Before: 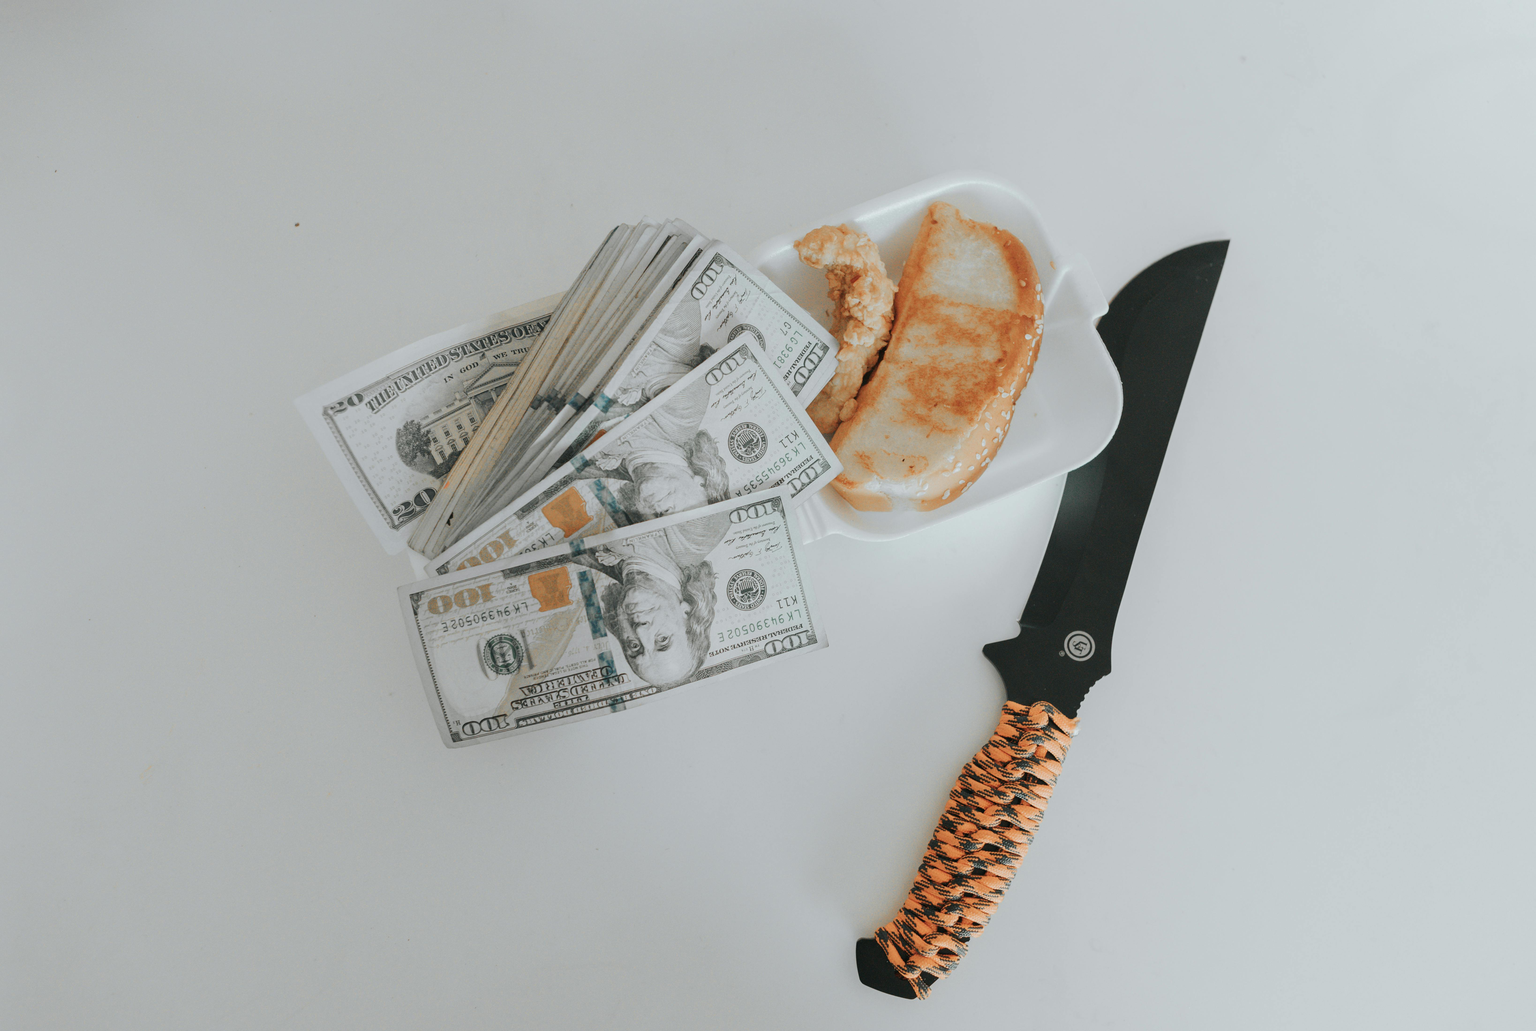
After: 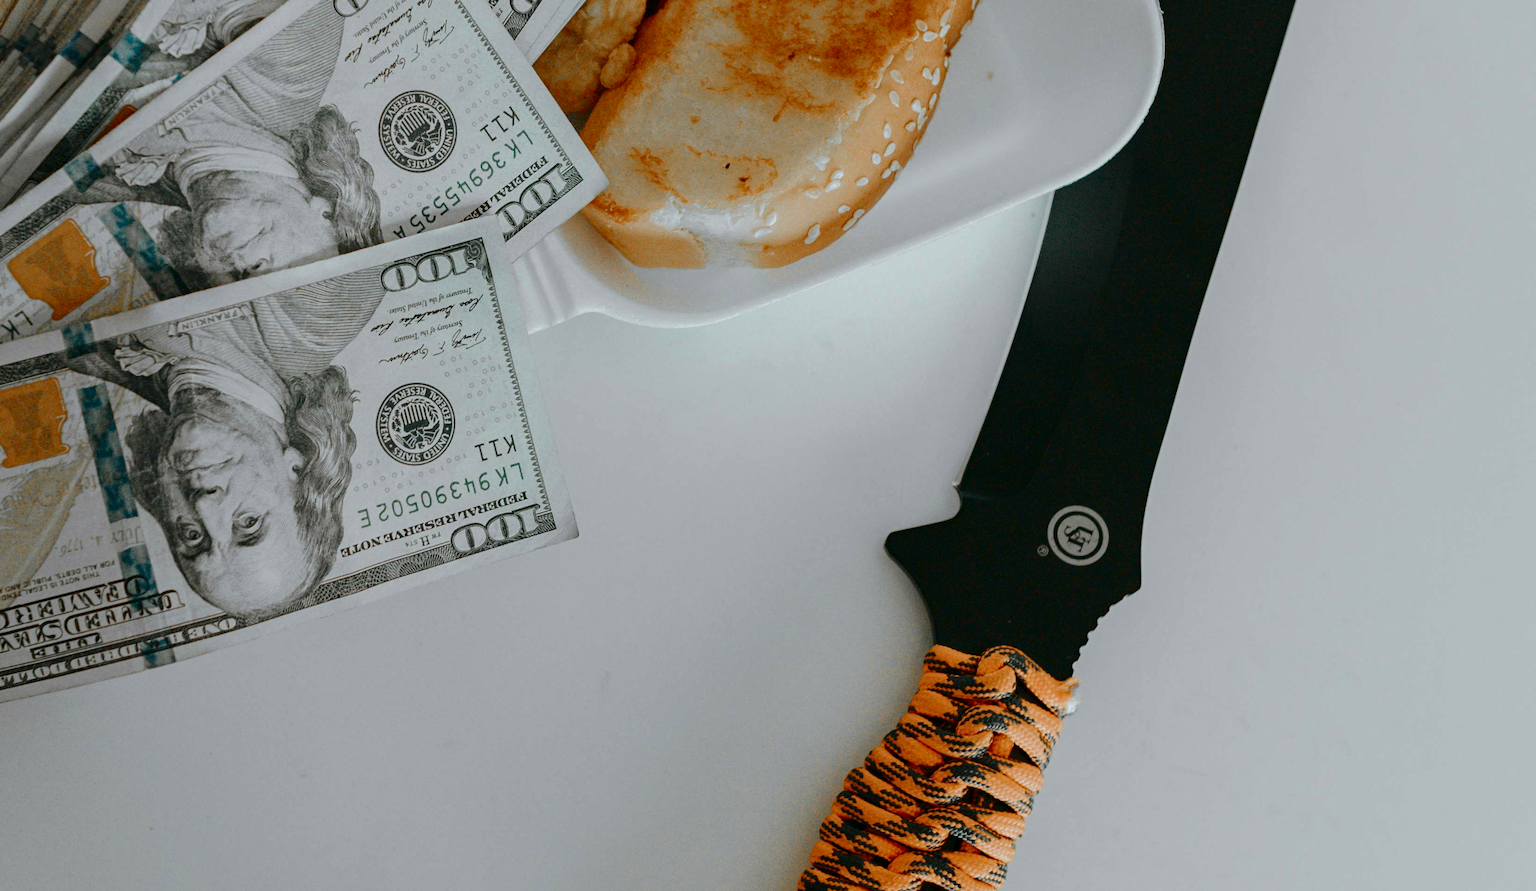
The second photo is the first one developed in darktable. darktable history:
crop: left 35.03%, top 36.563%, right 14.712%, bottom 19.956%
color balance rgb: perceptual saturation grading › global saturation 0.056%, global vibrance 20%
haze removal: compatibility mode true, adaptive false
contrast brightness saturation: contrast 0.104, brightness -0.259, saturation 0.139
